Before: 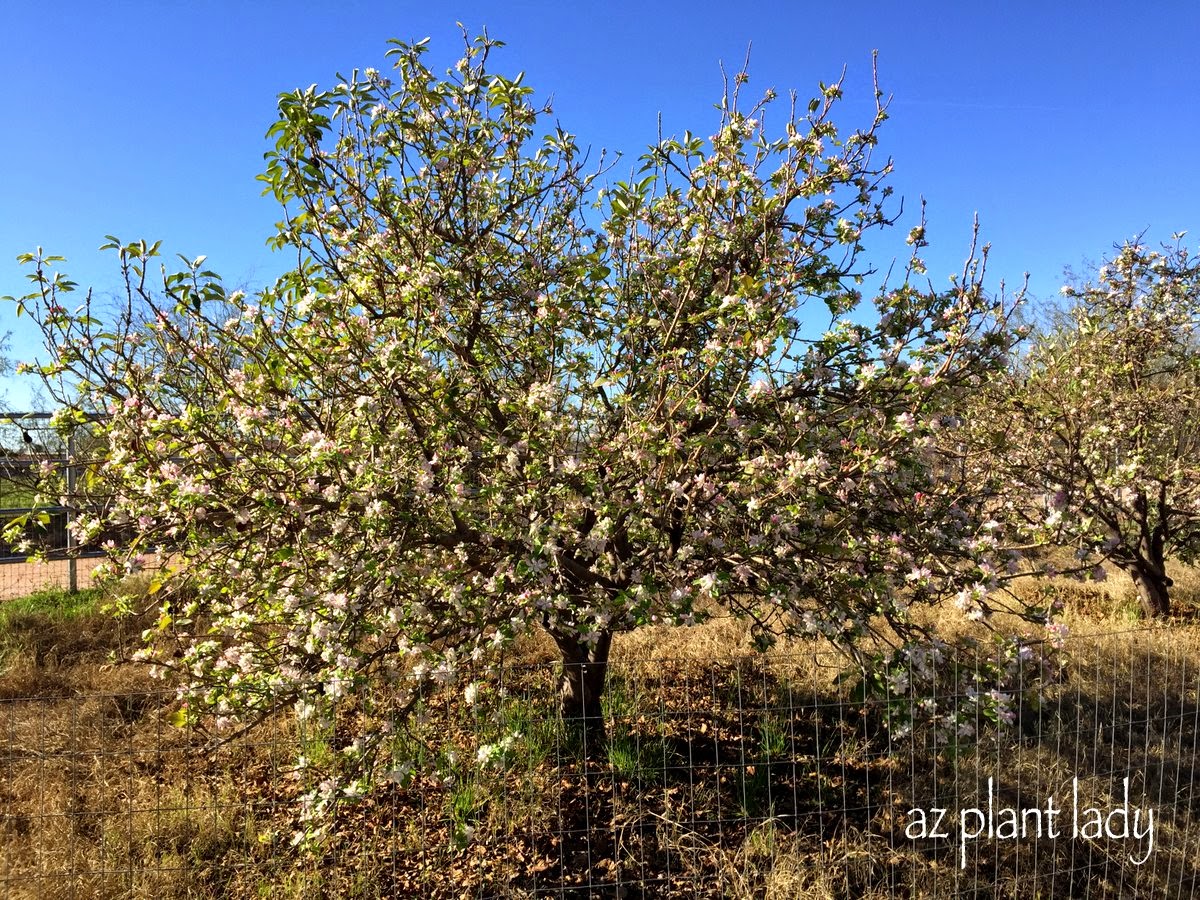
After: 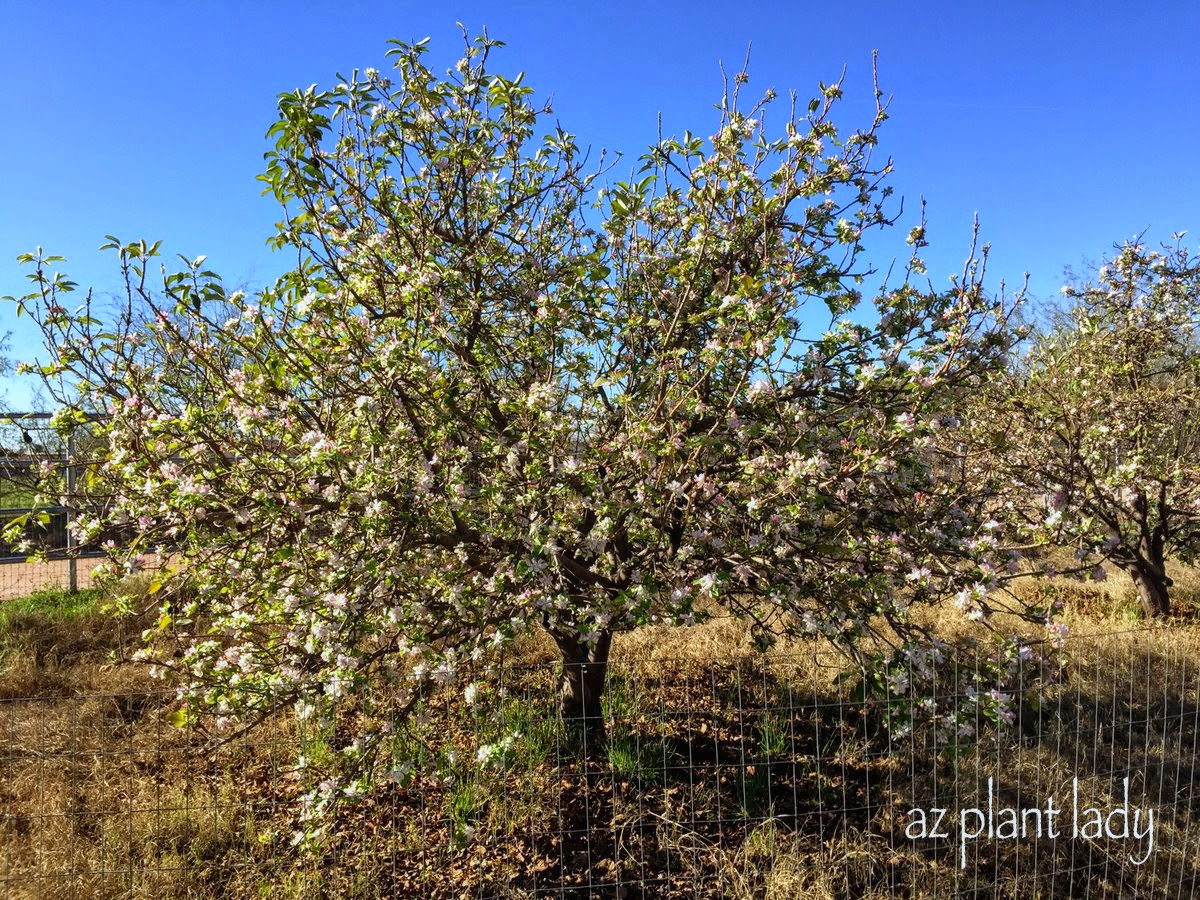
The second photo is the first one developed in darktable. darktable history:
local contrast: detail 110%
white balance: red 0.967, blue 1.049
